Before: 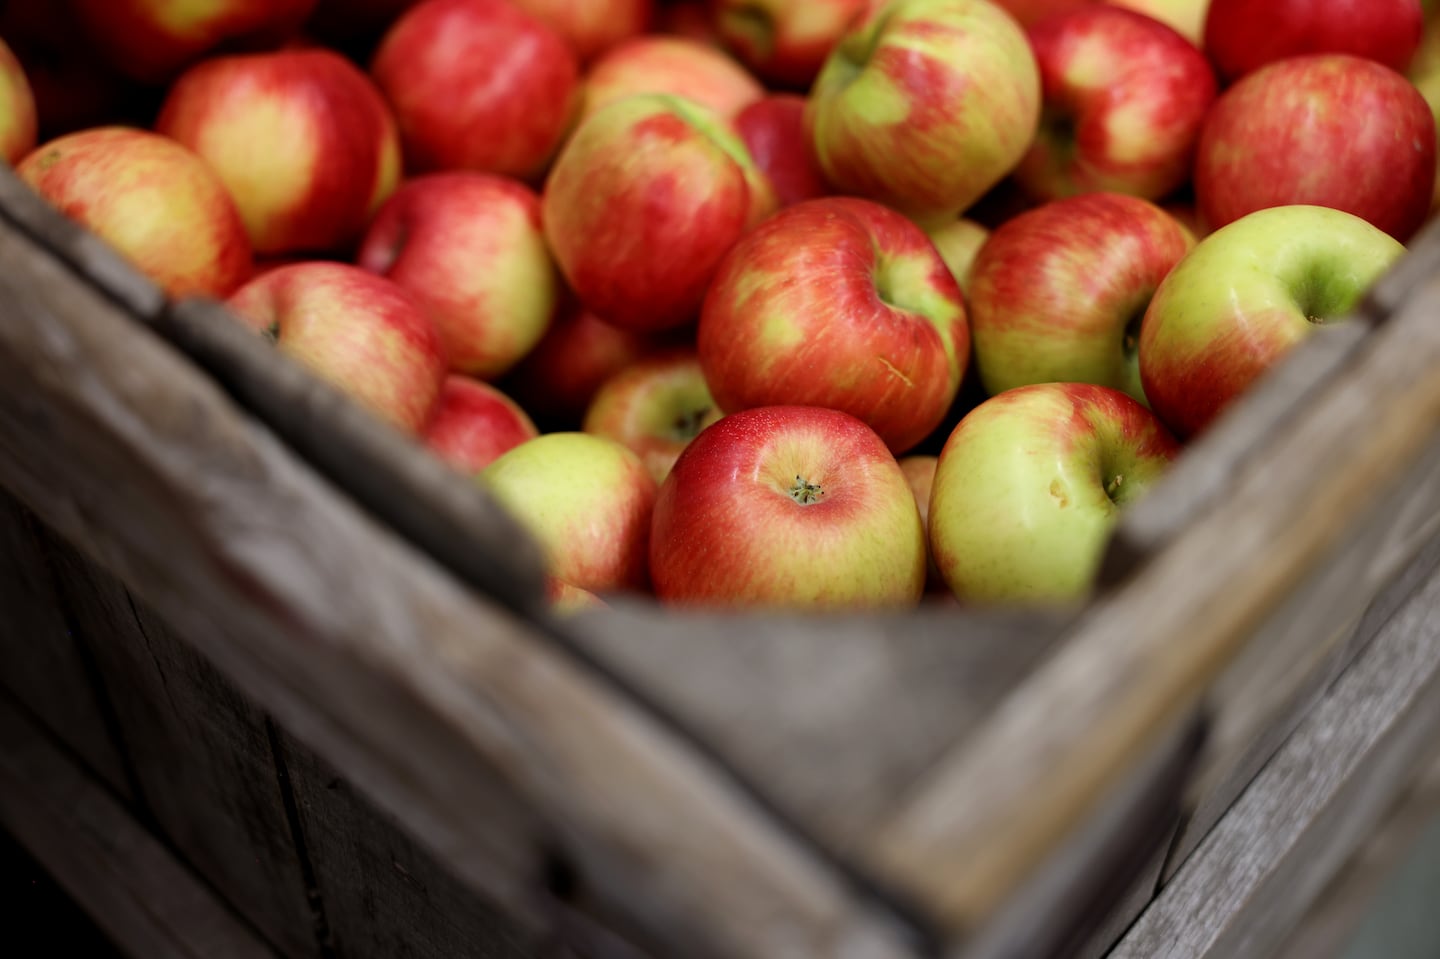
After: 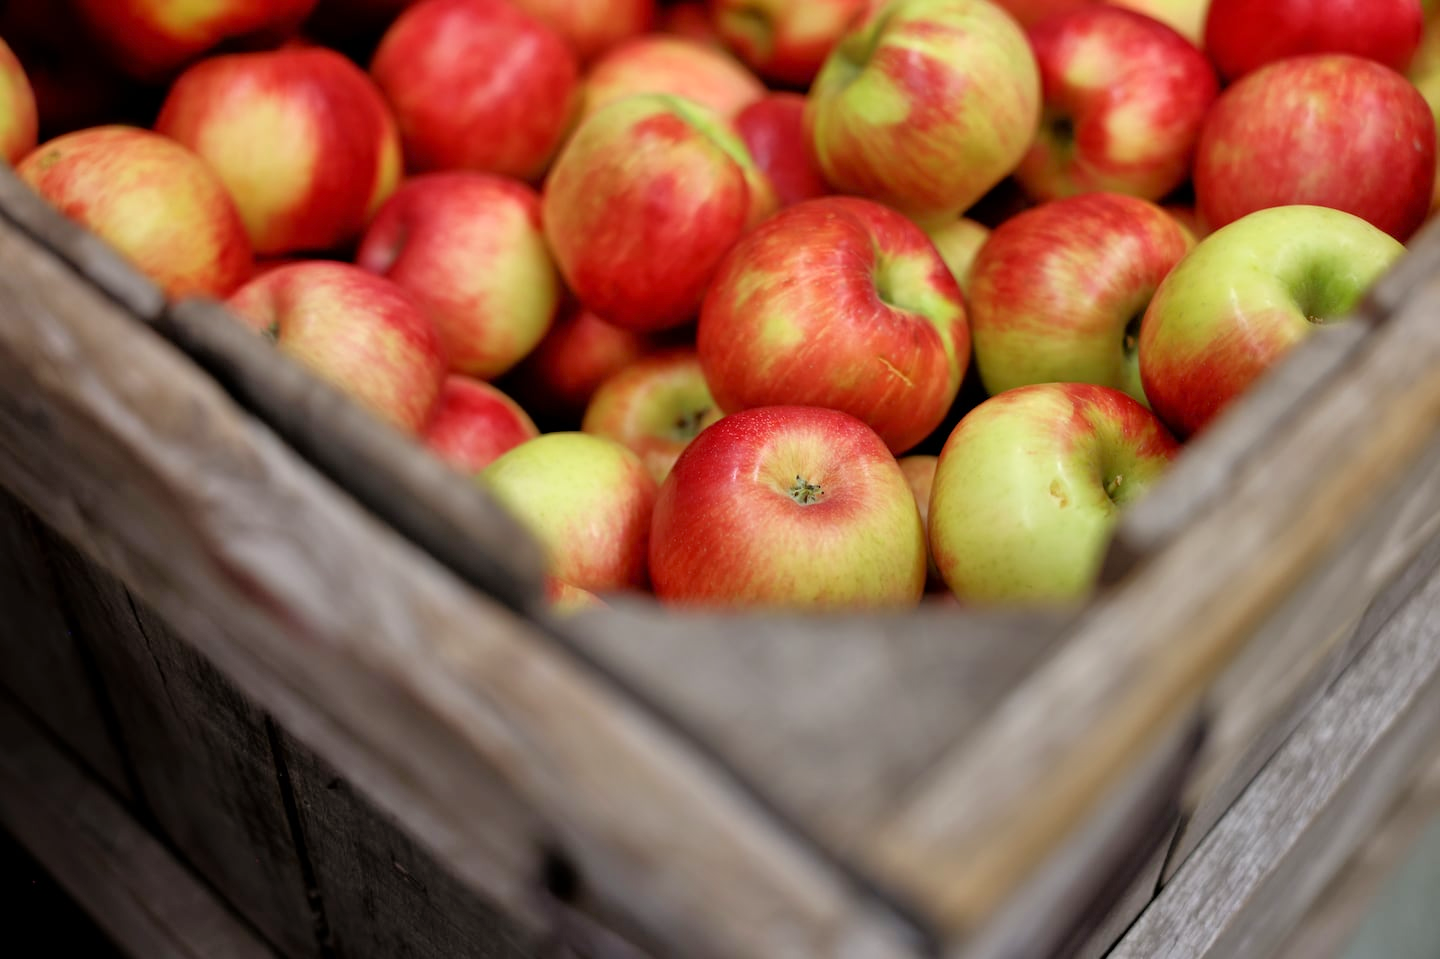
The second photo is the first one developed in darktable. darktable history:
tone equalizer: -7 EV 0.144 EV, -6 EV 0.581 EV, -5 EV 1.11 EV, -4 EV 1.36 EV, -3 EV 1.18 EV, -2 EV 0.6 EV, -1 EV 0.158 EV
